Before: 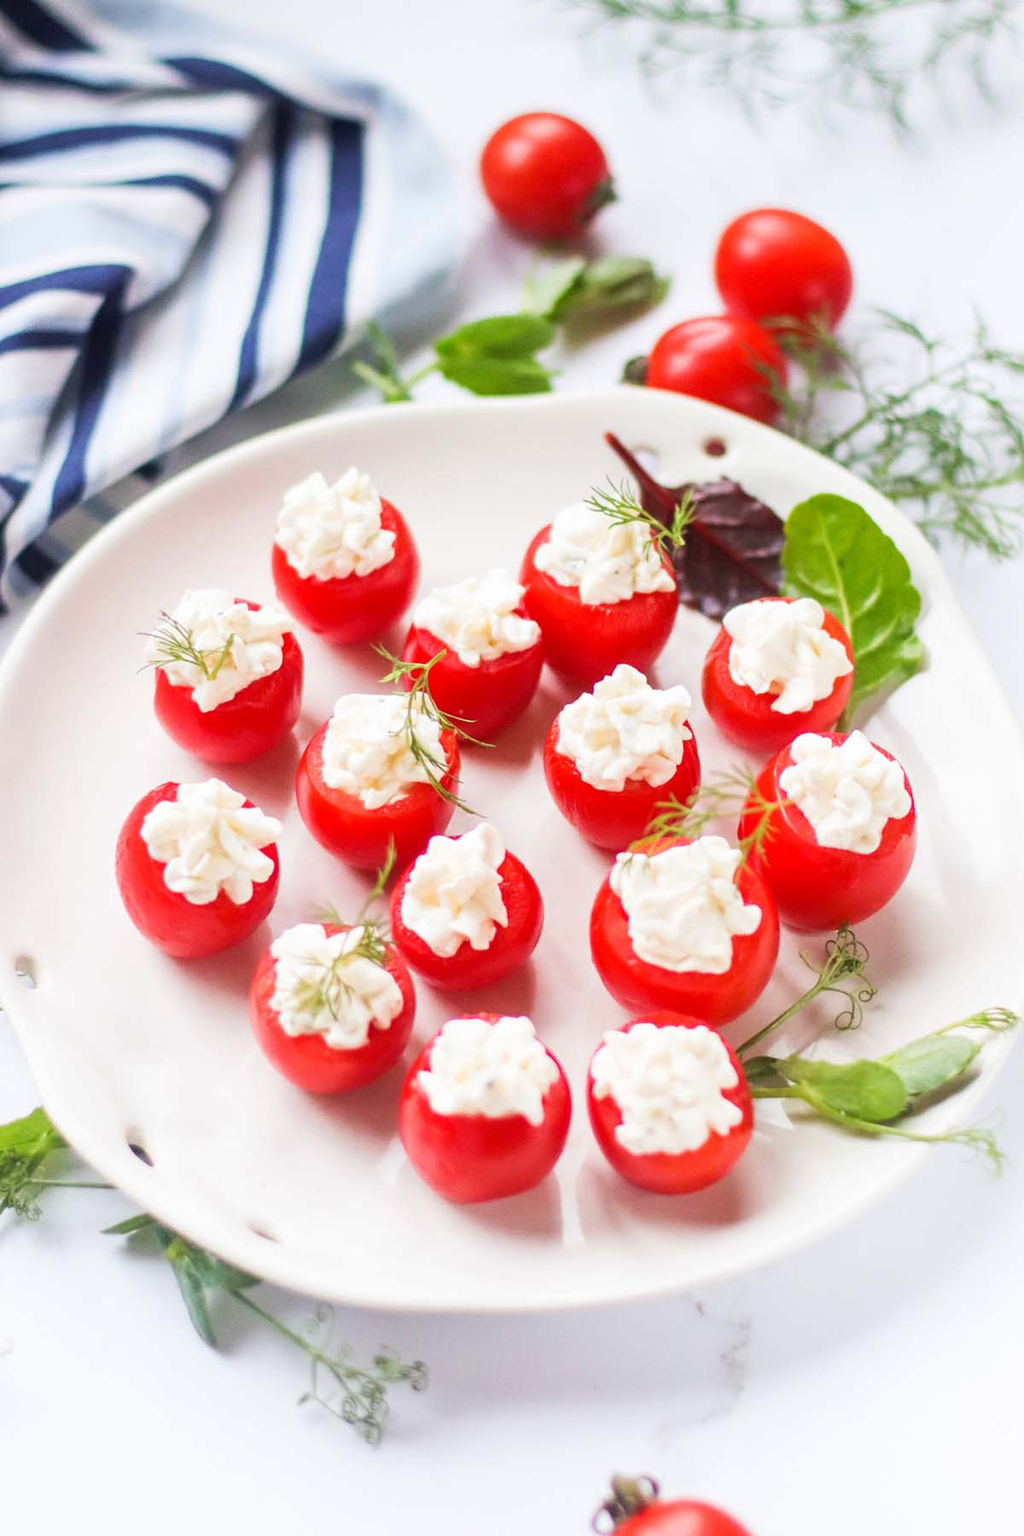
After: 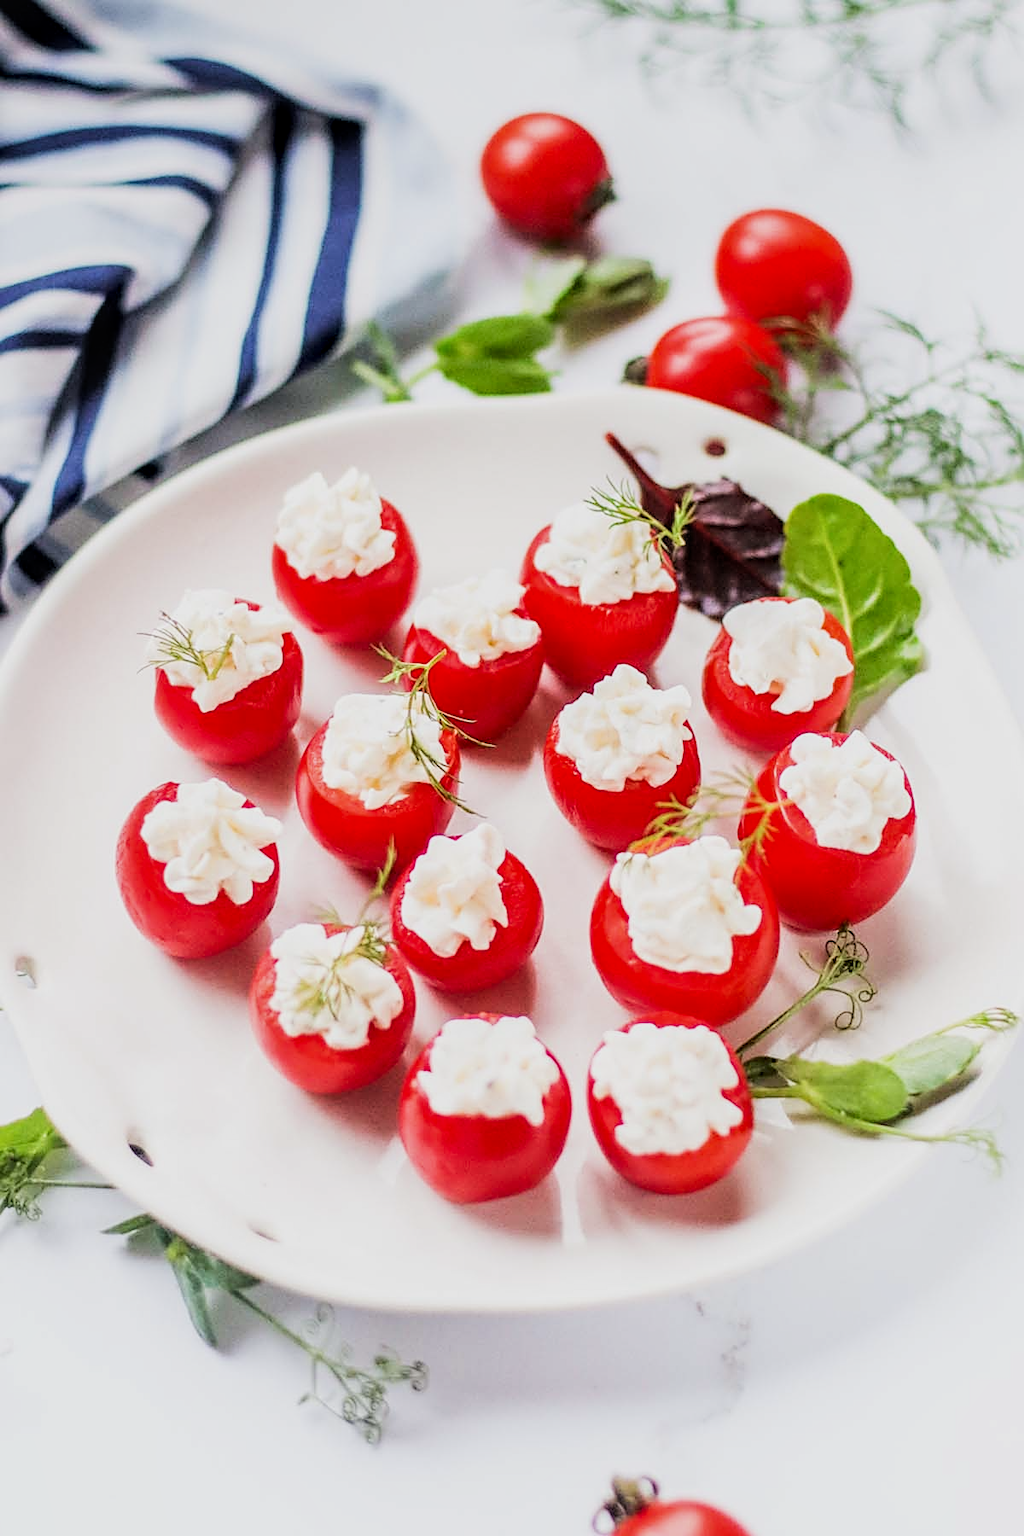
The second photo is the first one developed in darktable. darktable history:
local contrast: detail 130%
filmic rgb: black relative exposure -5.09 EV, white relative exposure 3.99 EV, hardness 2.9, contrast 1.299, highlights saturation mix -29.18%
sharpen: on, module defaults
